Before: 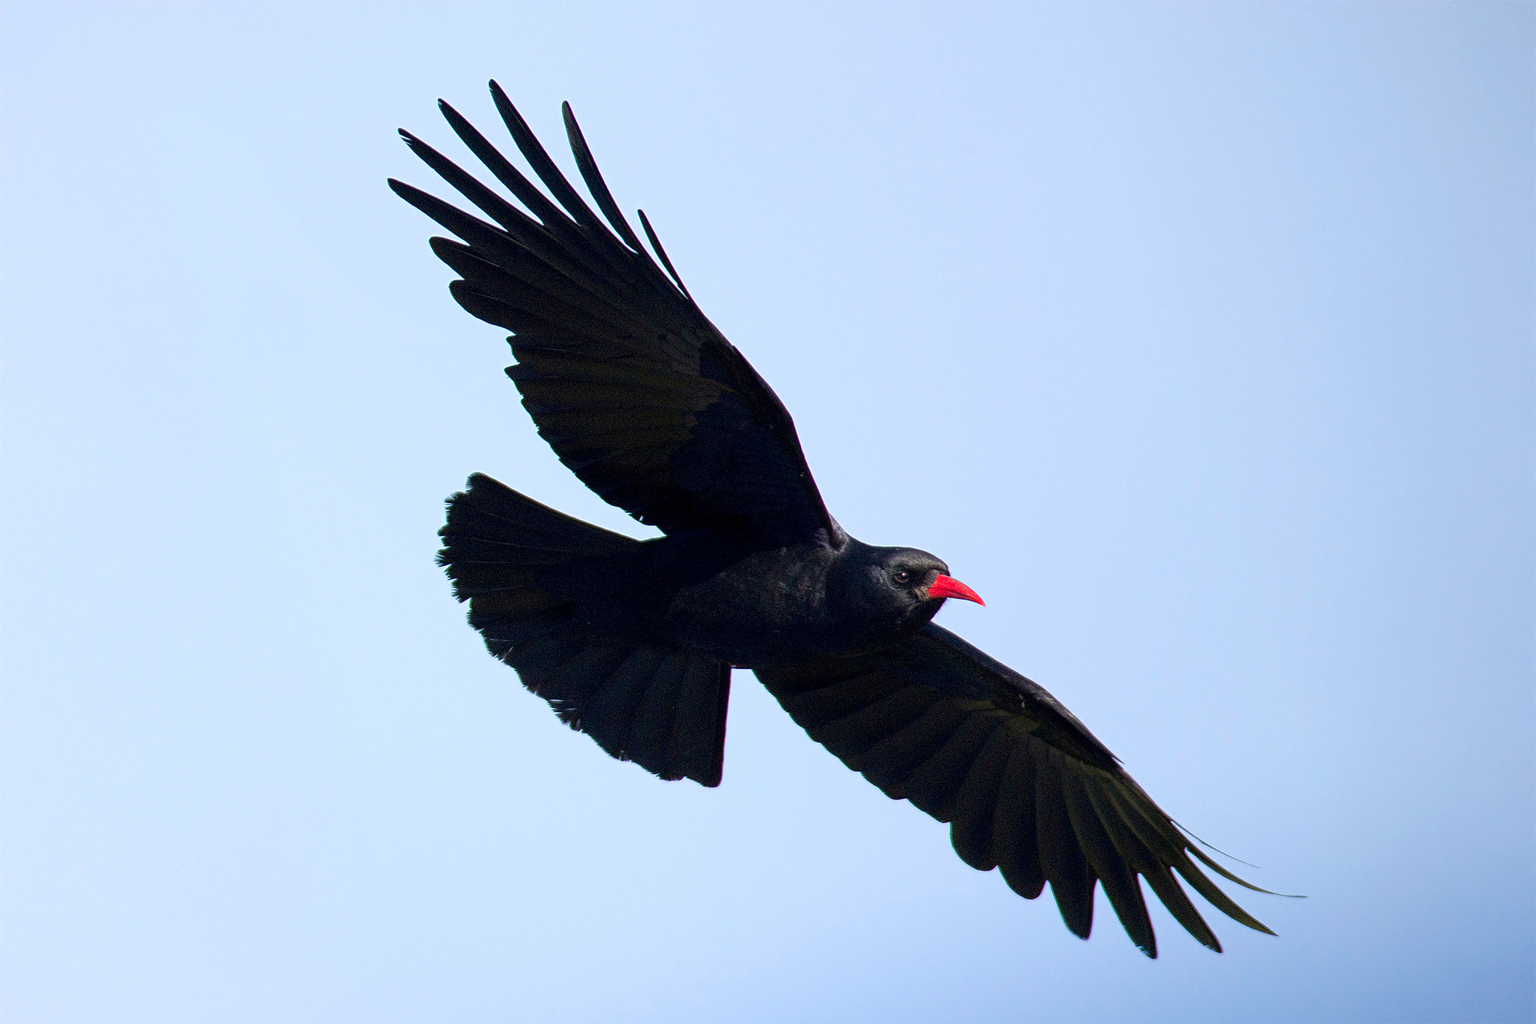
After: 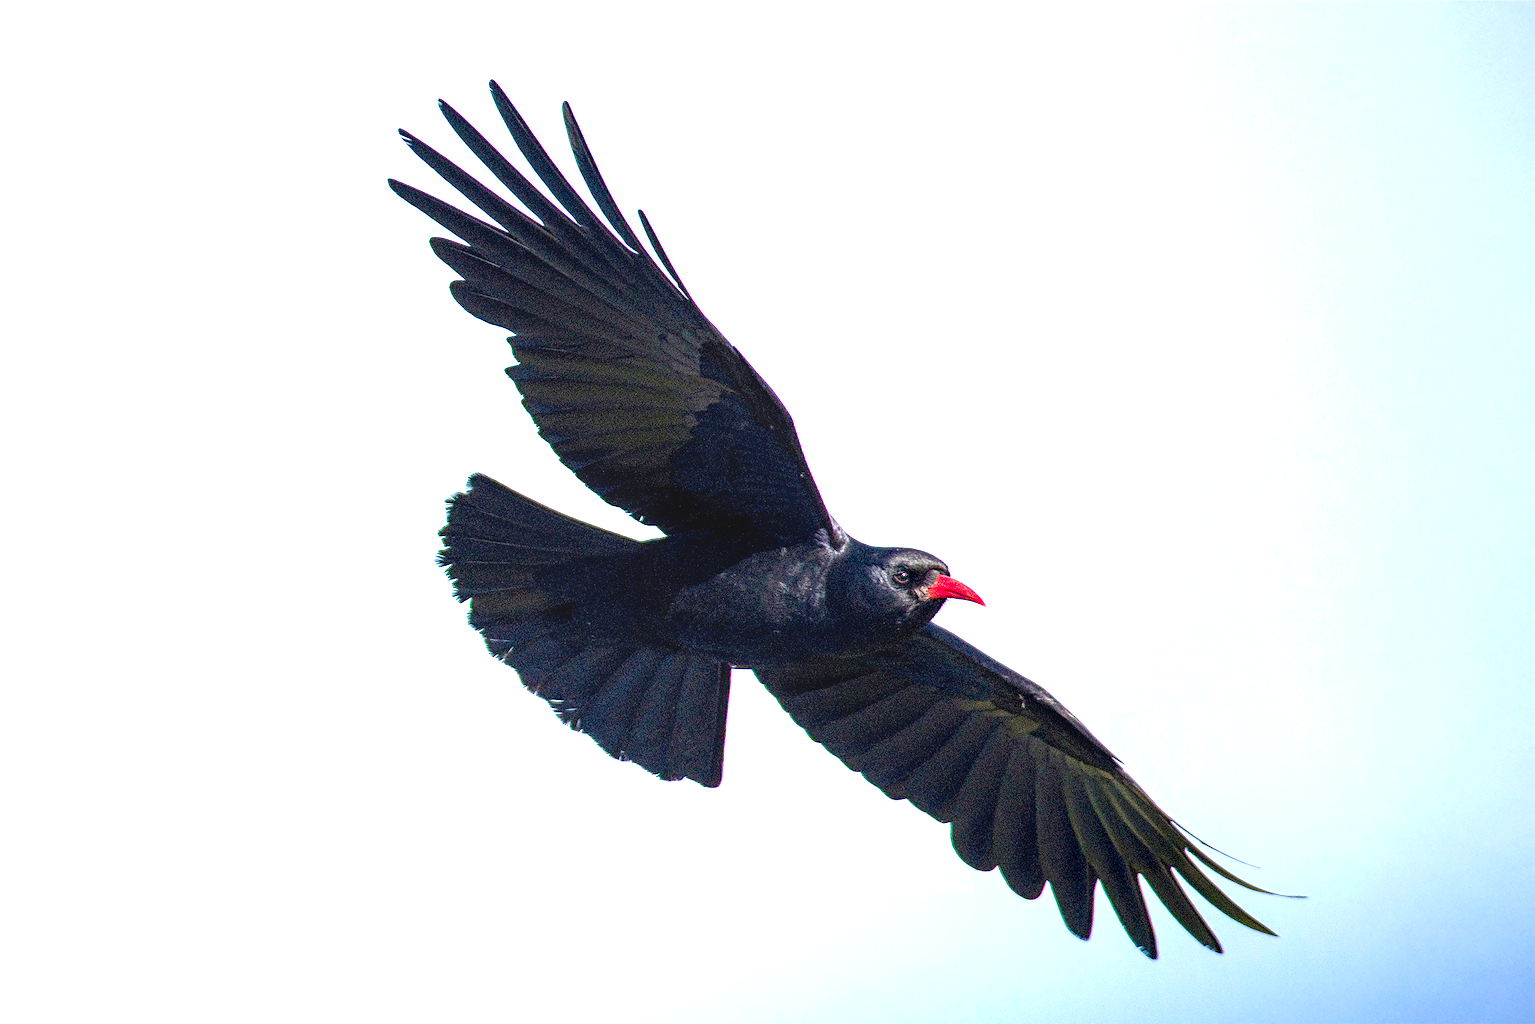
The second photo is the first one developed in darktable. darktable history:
exposure: exposure 0.95 EV, compensate highlight preservation false
local contrast: detail 160%
color balance rgb: perceptual saturation grading › global saturation 20%, perceptual saturation grading › highlights -25%, perceptual saturation grading › shadows 25%
